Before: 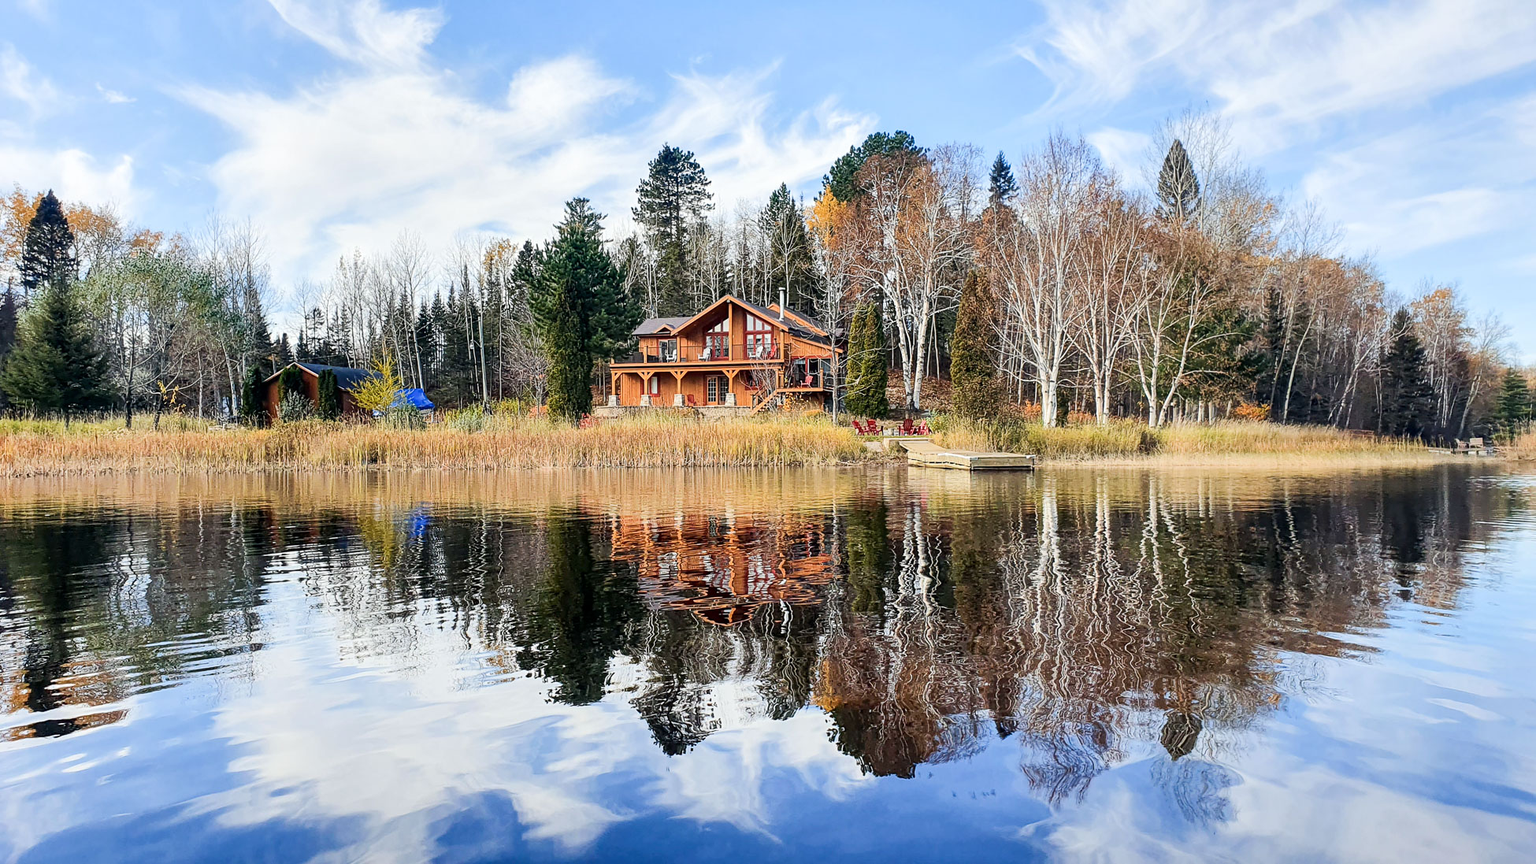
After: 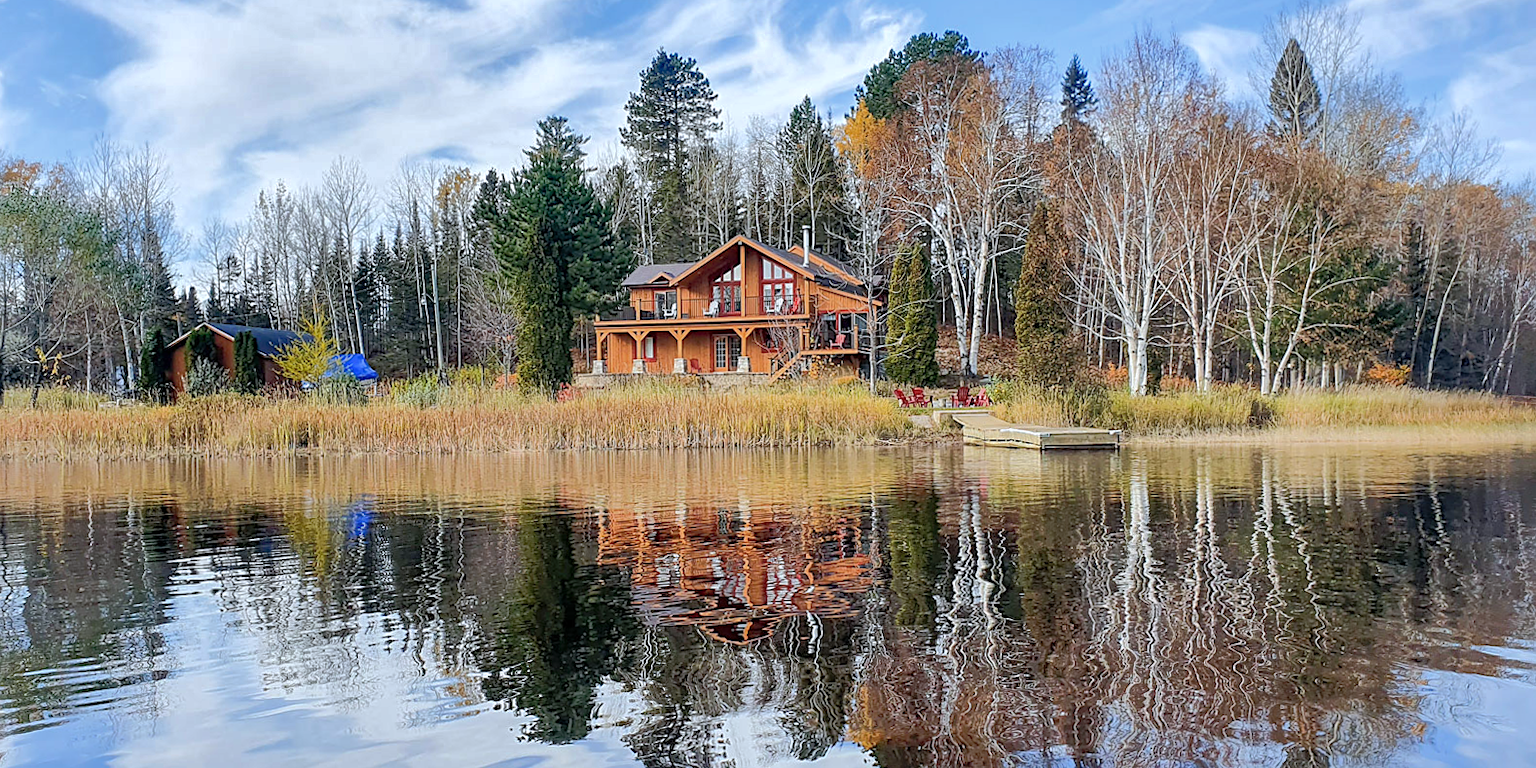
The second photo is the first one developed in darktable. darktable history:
sharpen: amount 0.2
crop: left 7.856%, top 11.836%, right 10.12%, bottom 15.387%
rotate and perspective: rotation -0.45°, automatic cropping original format, crop left 0.008, crop right 0.992, crop top 0.012, crop bottom 0.988
white balance: red 0.967, blue 1.049
shadows and highlights: shadows 60, highlights -60
